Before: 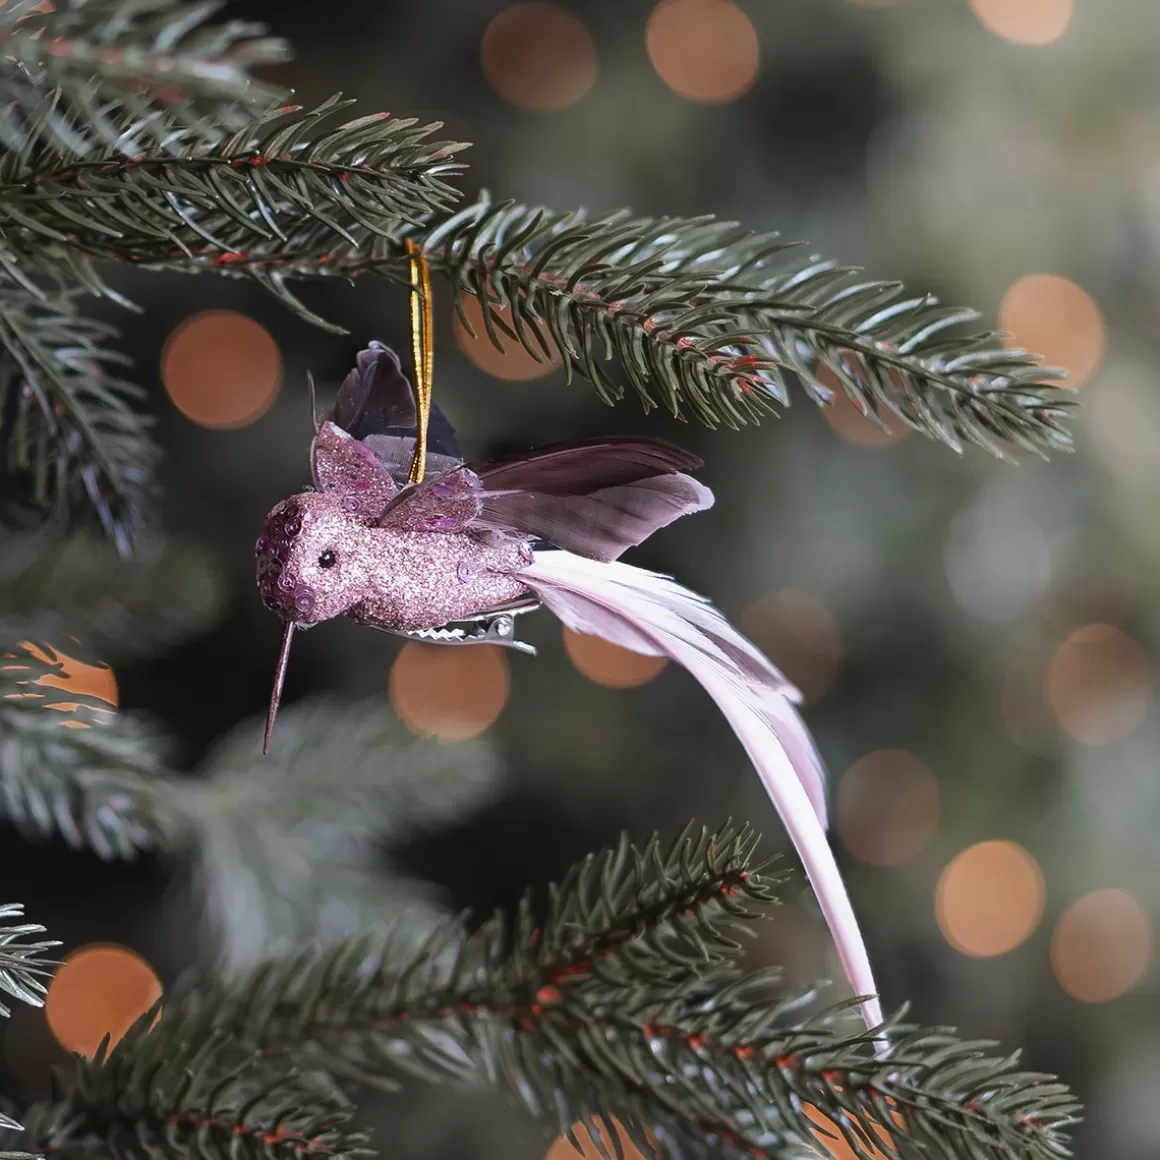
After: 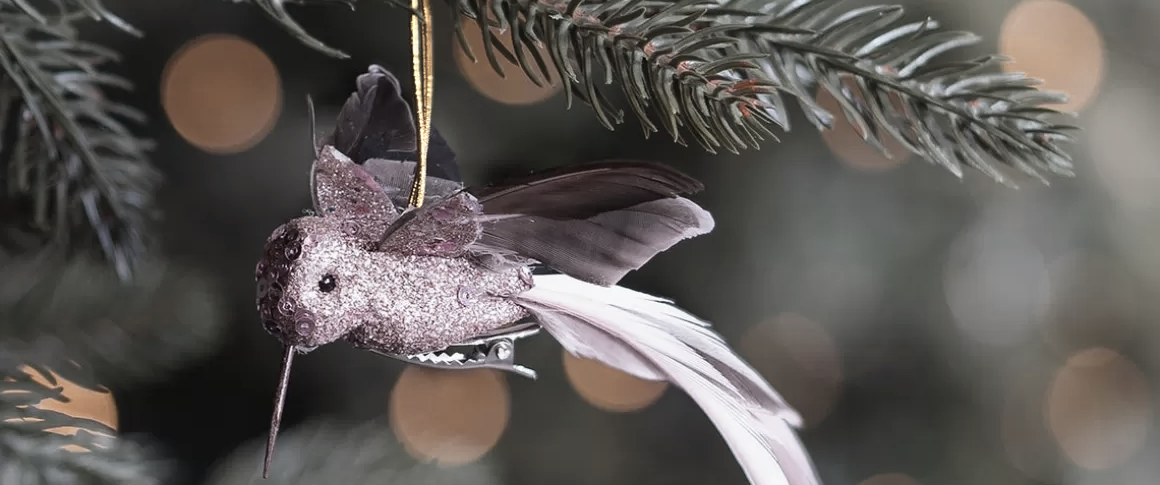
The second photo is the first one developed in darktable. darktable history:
color zones: curves: ch0 [(0.018, 0.548) (0.197, 0.654) (0.425, 0.447) (0.605, 0.658) (0.732, 0.579)]; ch1 [(0.105, 0.531) (0.224, 0.531) (0.386, 0.39) (0.618, 0.456) (0.732, 0.456) (0.956, 0.421)]; ch2 [(0.039, 0.583) (0.215, 0.465) (0.399, 0.544) (0.465, 0.548) (0.614, 0.447) (0.724, 0.43) (0.882, 0.623) (0.956, 0.632)]
crop and rotate: top 23.84%, bottom 34.294%
color balance rgb: linear chroma grading › global chroma 25%, perceptual saturation grading › global saturation 50%
color correction: saturation 0.3
